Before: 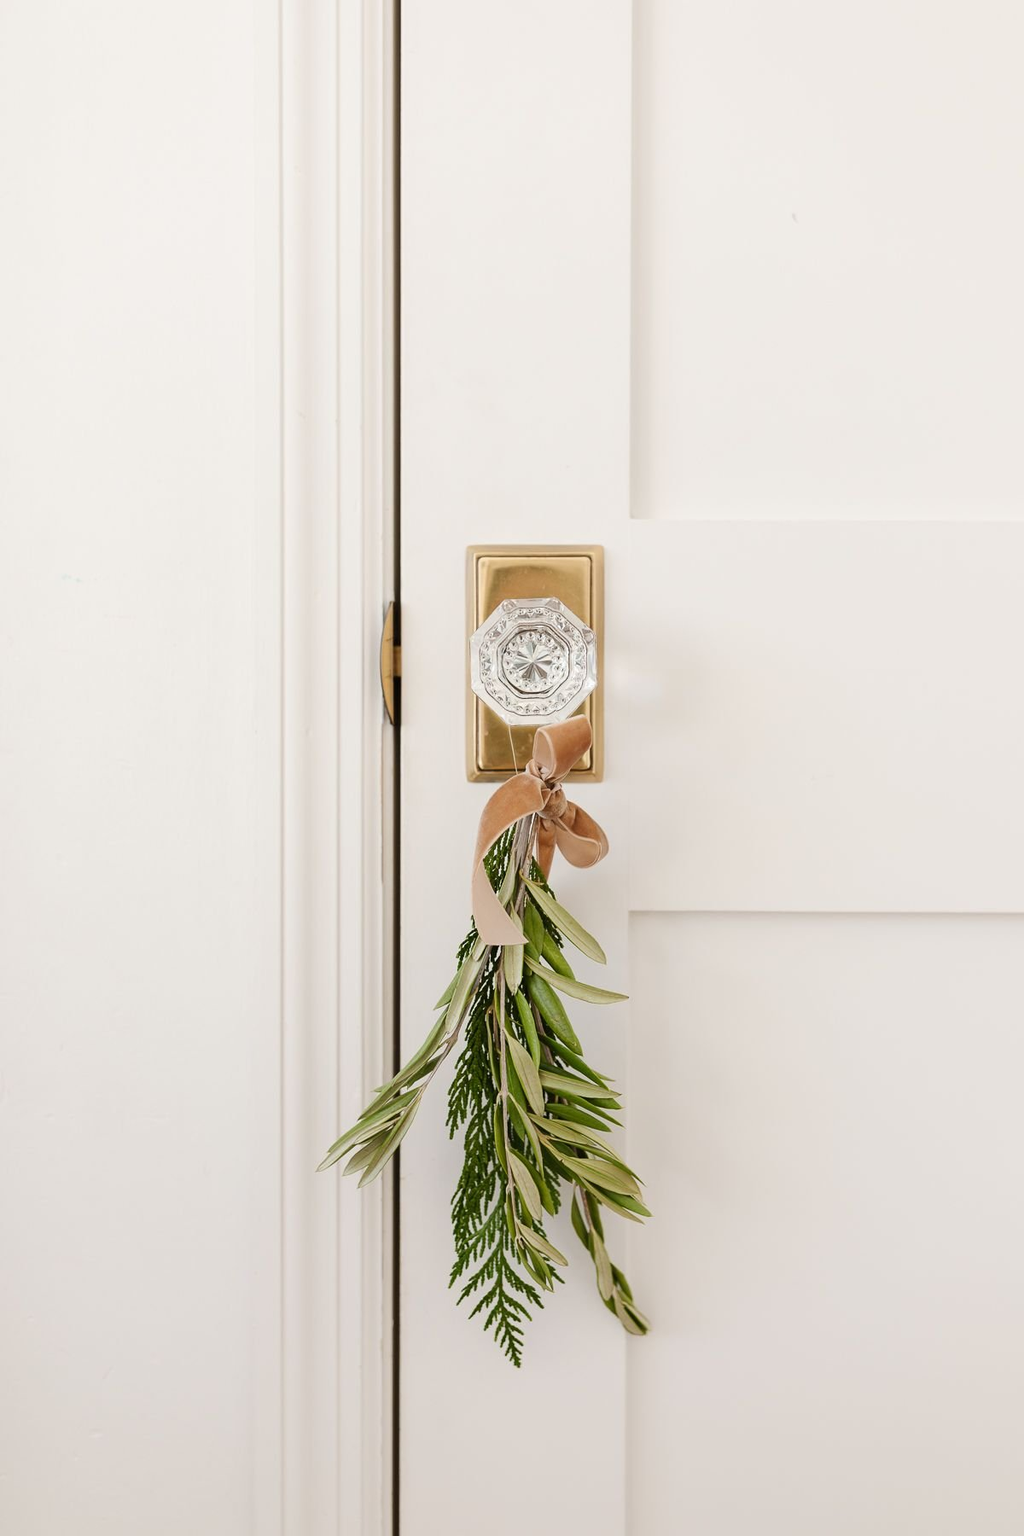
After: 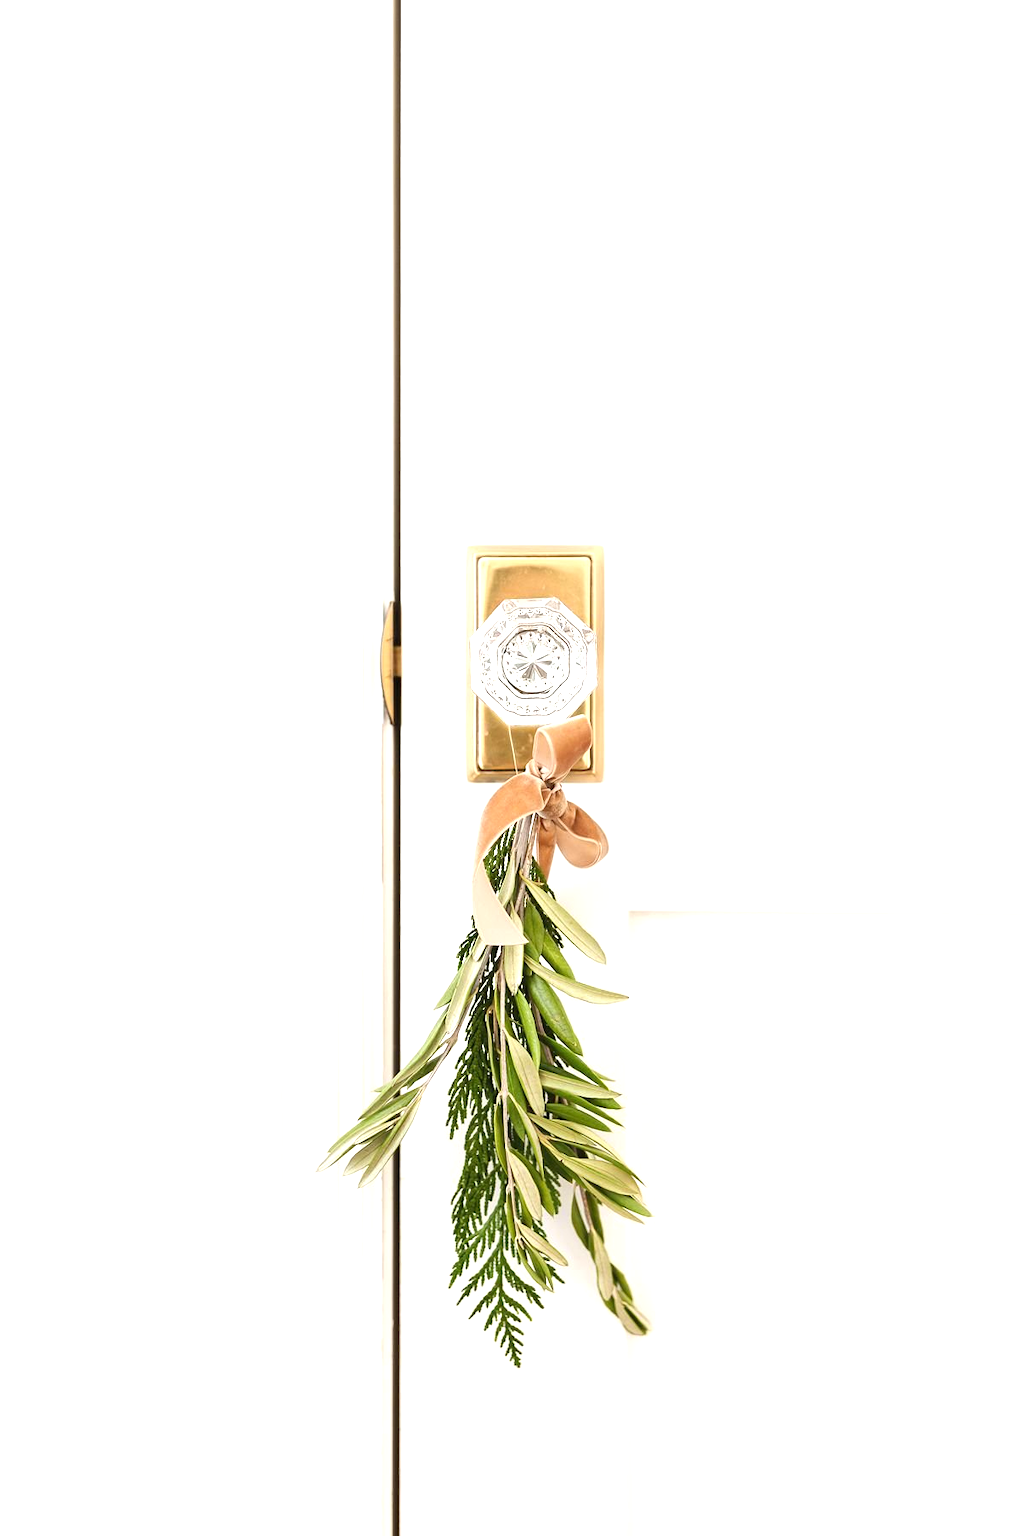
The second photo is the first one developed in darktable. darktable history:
exposure: black level correction 0, exposure 1.001 EV, compensate exposure bias true, compensate highlight preservation false
